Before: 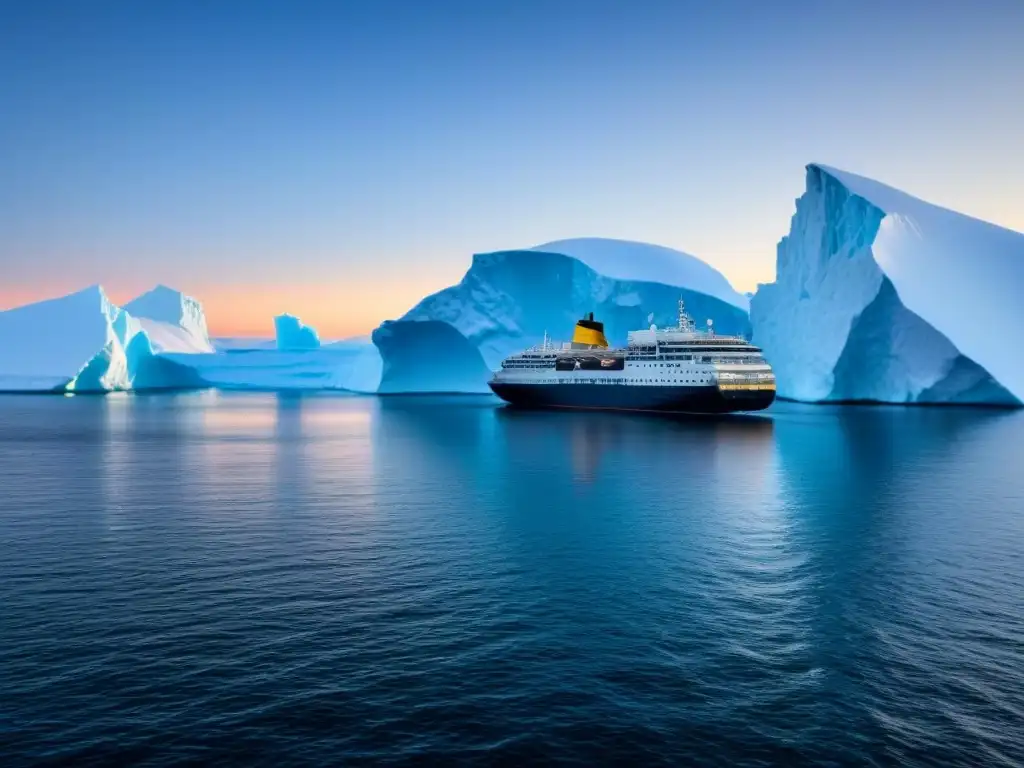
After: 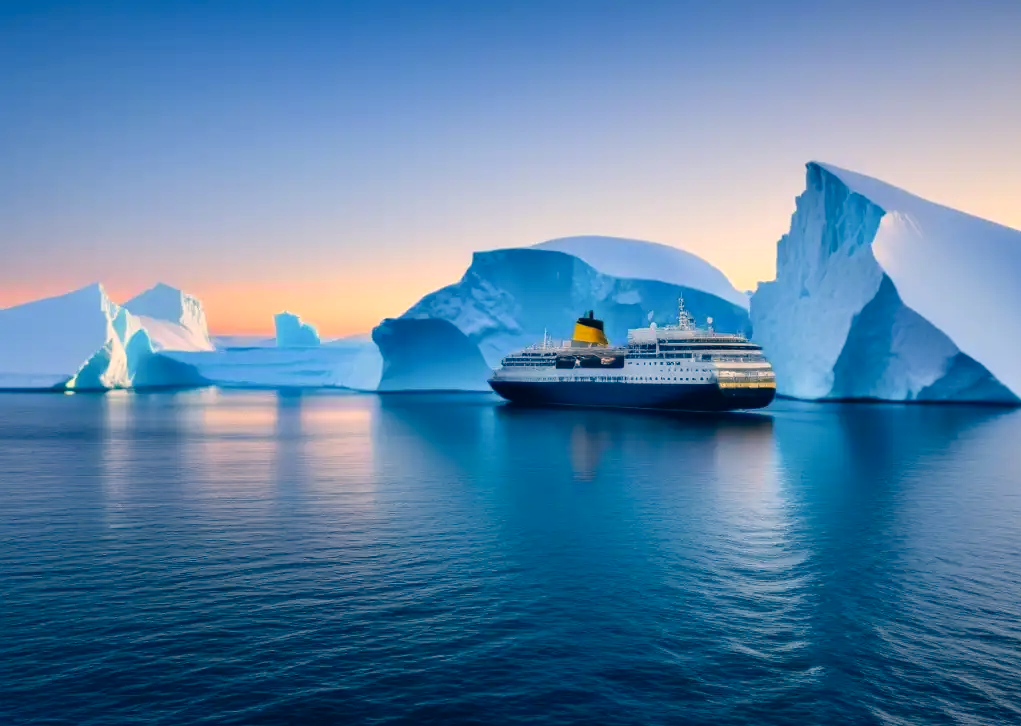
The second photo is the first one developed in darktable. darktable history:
color correction: highlights a* 10.27, highlights b* 14.1, shadows a* -9.6, shadows b* -15.03
crop: top 0.339%, right 0.256%, bottom 5.067%
